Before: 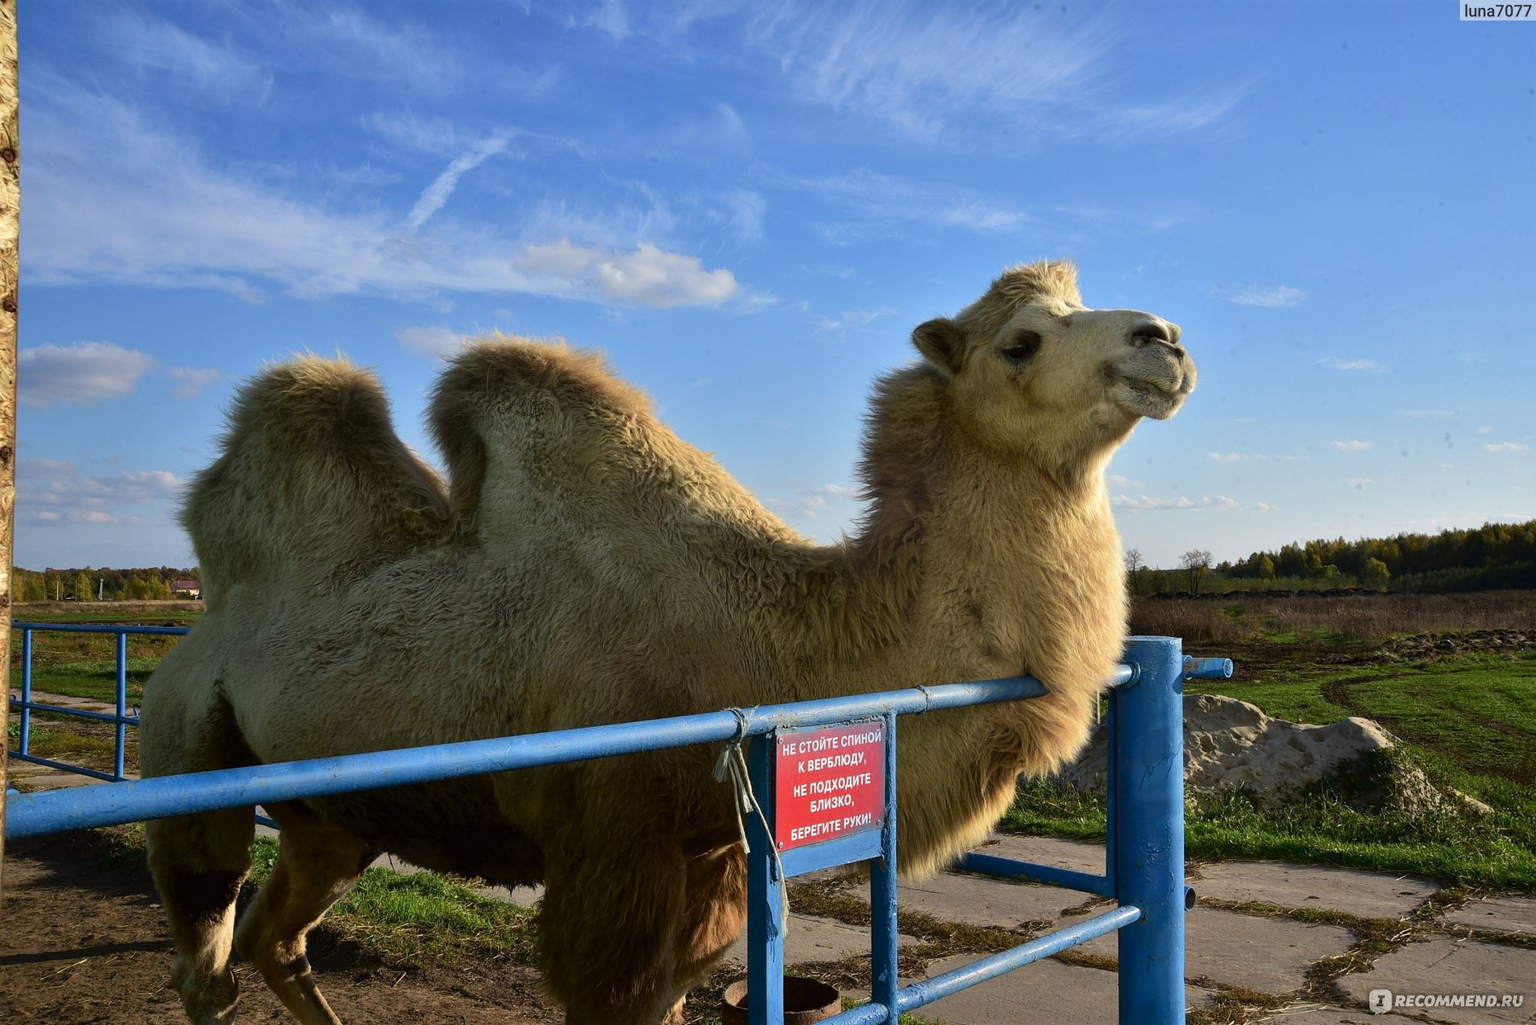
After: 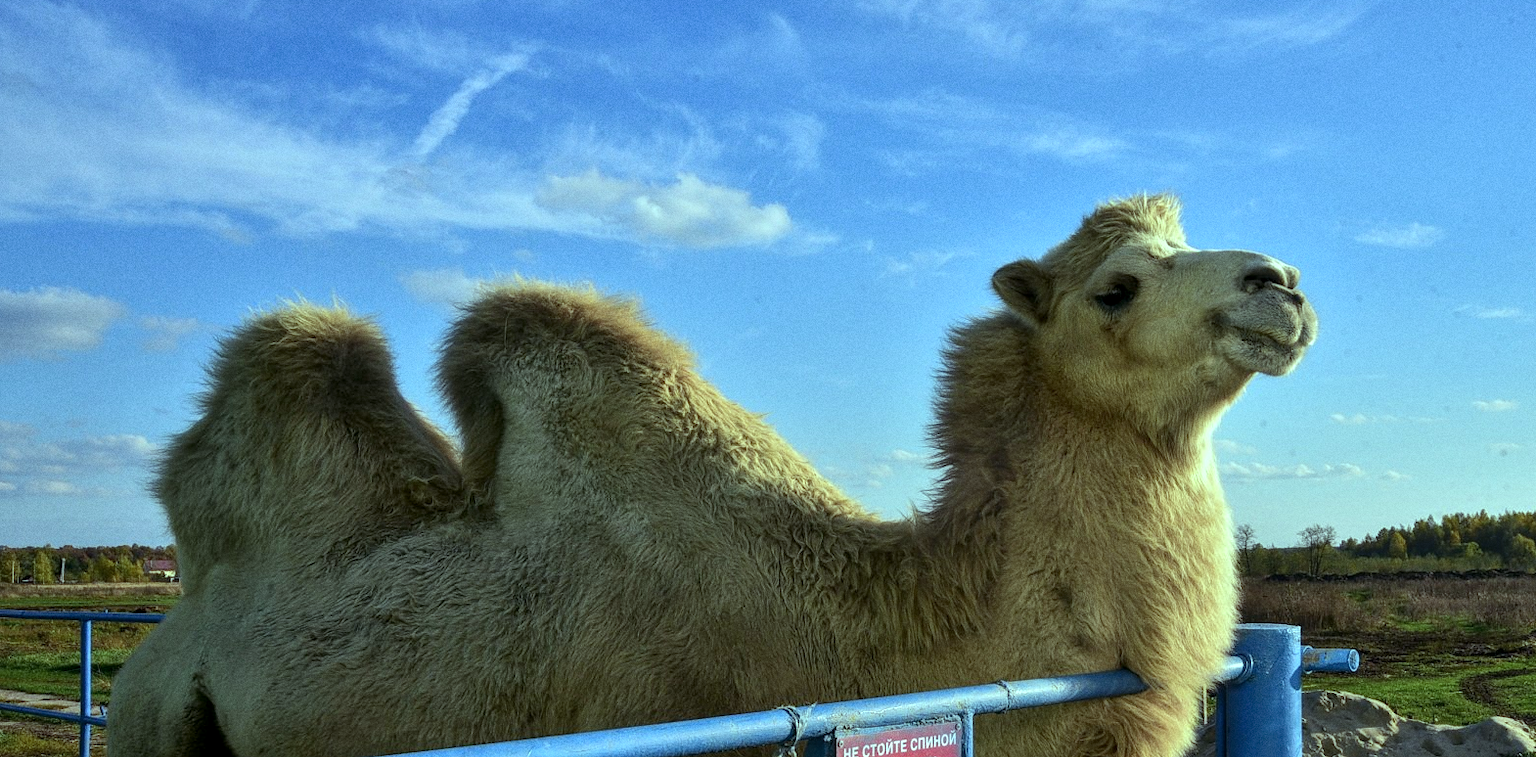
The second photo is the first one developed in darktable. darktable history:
local contrast: on, module defaults
shadows and highlights: shadows 25, highlights -25
grain: coarseness 0.47 ISO
crop: left 3.015%, top 8.969%, right 9.647%, bottom 26.457%
color balance: mode lift, gamma, gain (sRGB), lift [0.997, 0.979, 1.021, 1.011], gamma [1, 1.084, 0.916, 0.998], gain [1, 0.87, 1.13, 1.101], contrast 4.55%, contrast fulcrum 38.24%, output saturation 104.09%
